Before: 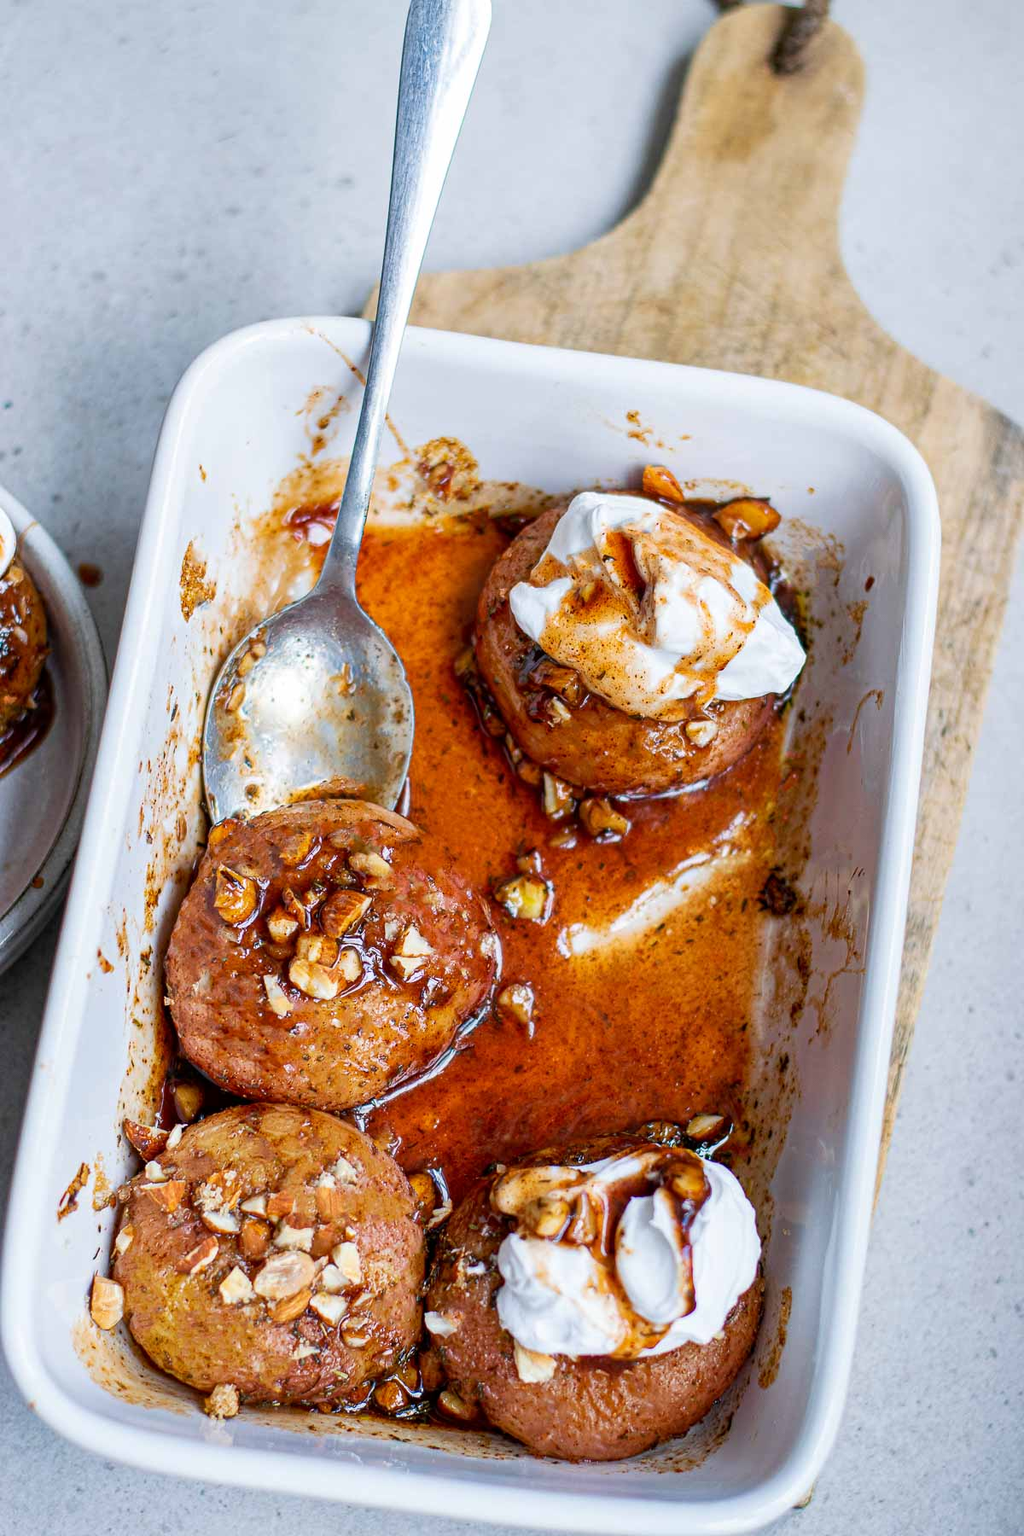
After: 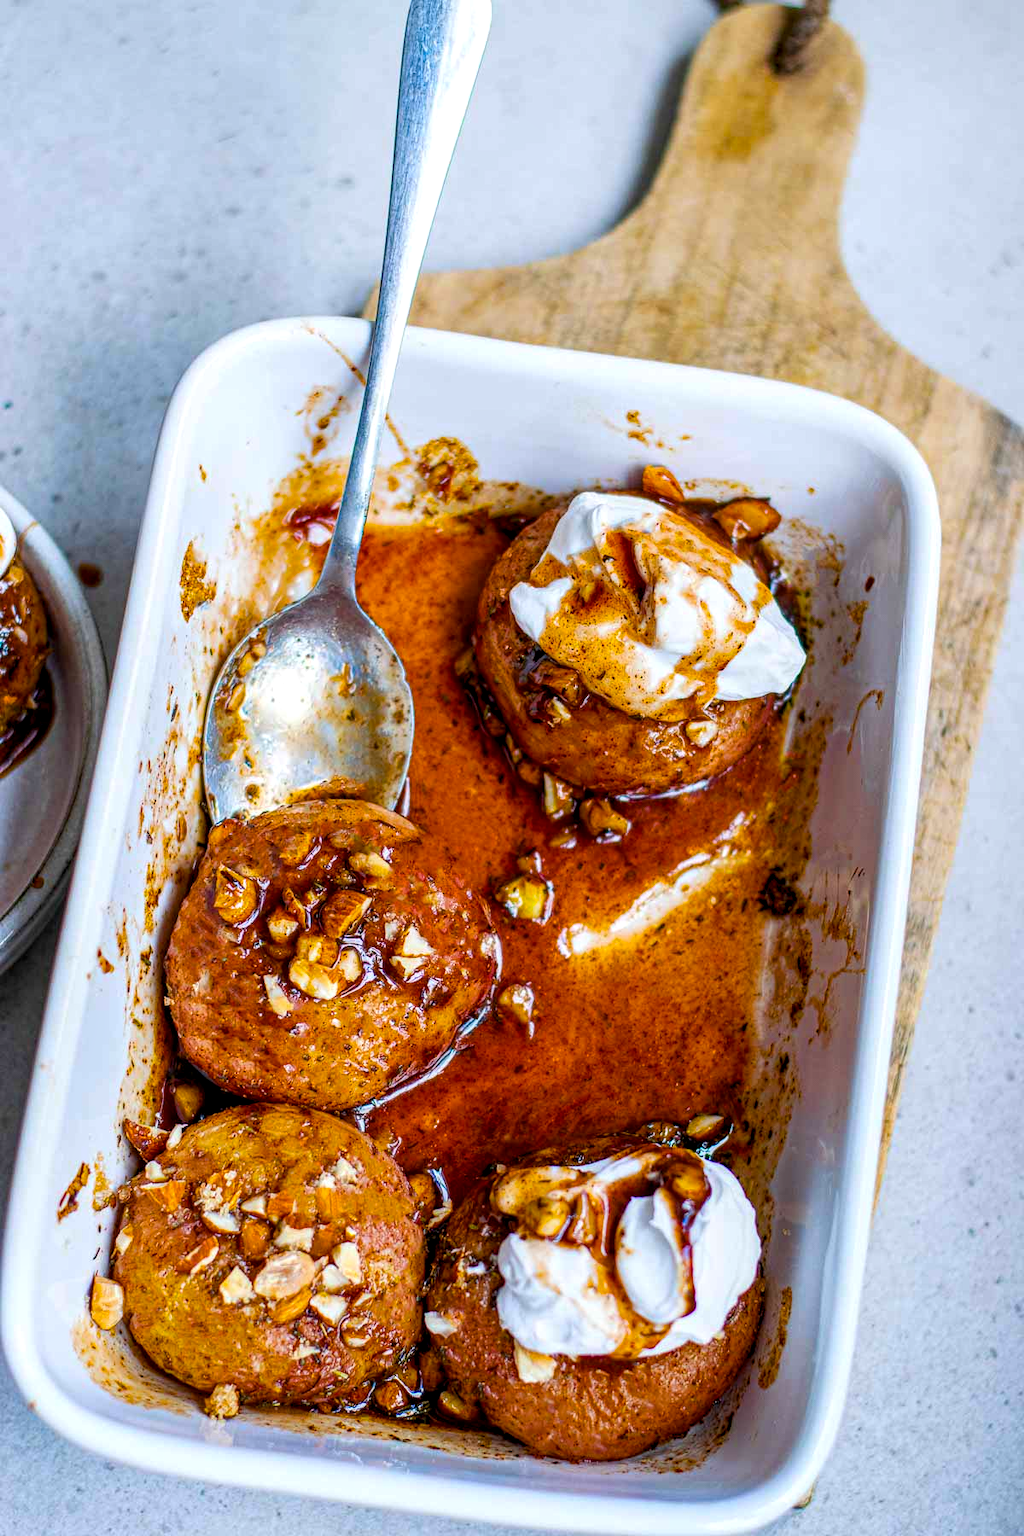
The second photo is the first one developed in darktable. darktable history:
local contrast: detail 130%
color balance rgb: linear chroma grading › global chroma 15%, perceptual saturation grading › global saturation 30%
color zones: curves: ch0 [(0.068, 0.464) (0.25, 0.5) (0.48, 0.508) (0.75, 0.536) (0.886, 0.476) (0.967, 0.456)]; ch1 [(0.066, 0.456) (0.25, 0.5) (0.616, 0.508) (0.746, 0.56) (0.934, 0.444)]
